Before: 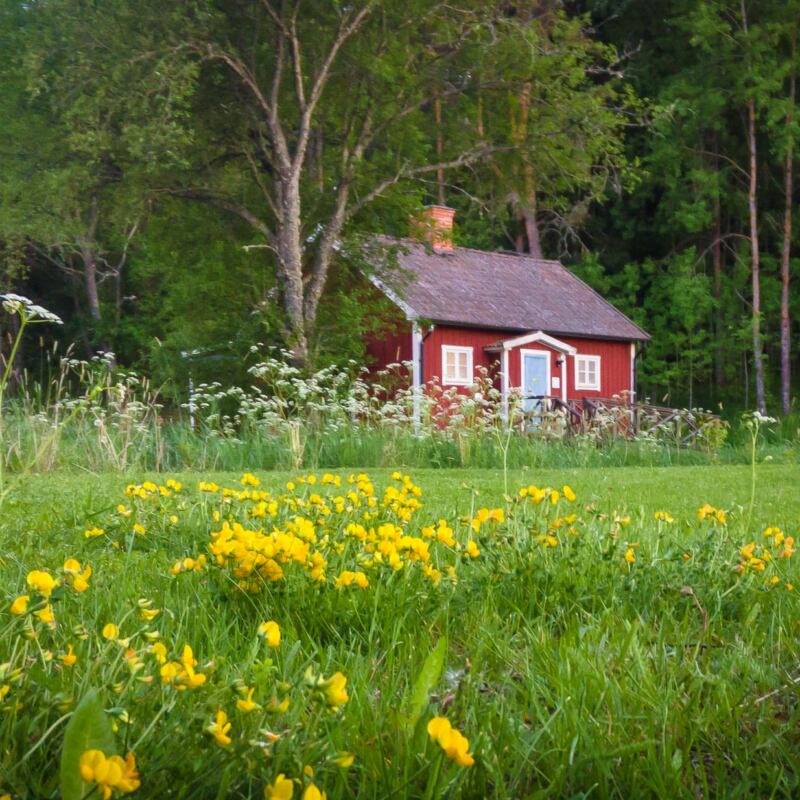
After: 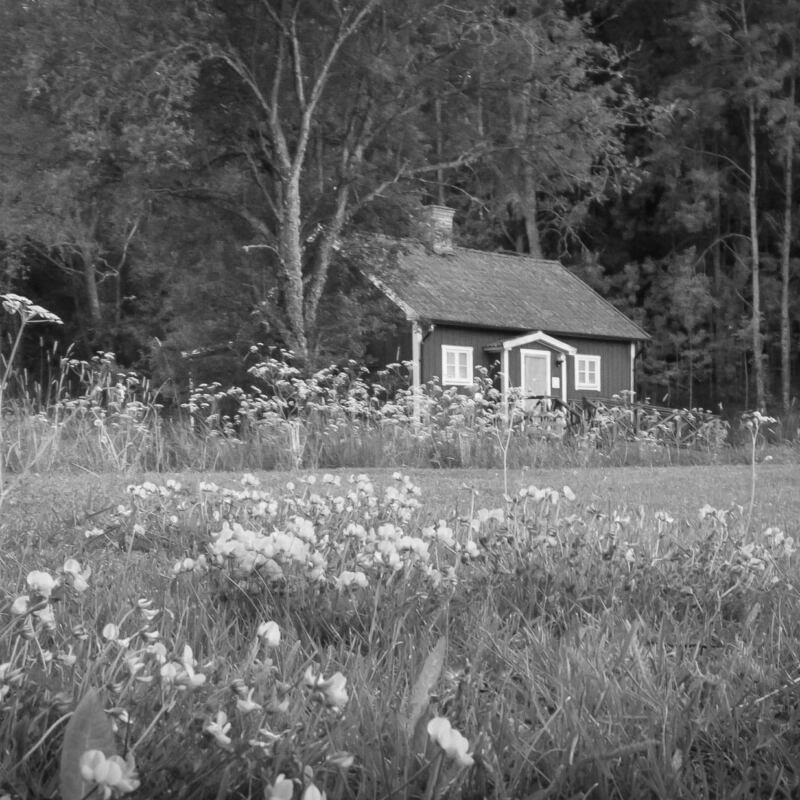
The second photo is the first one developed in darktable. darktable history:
white balance: red 1.029, blue 0.92
monochrome: on, module defaults
